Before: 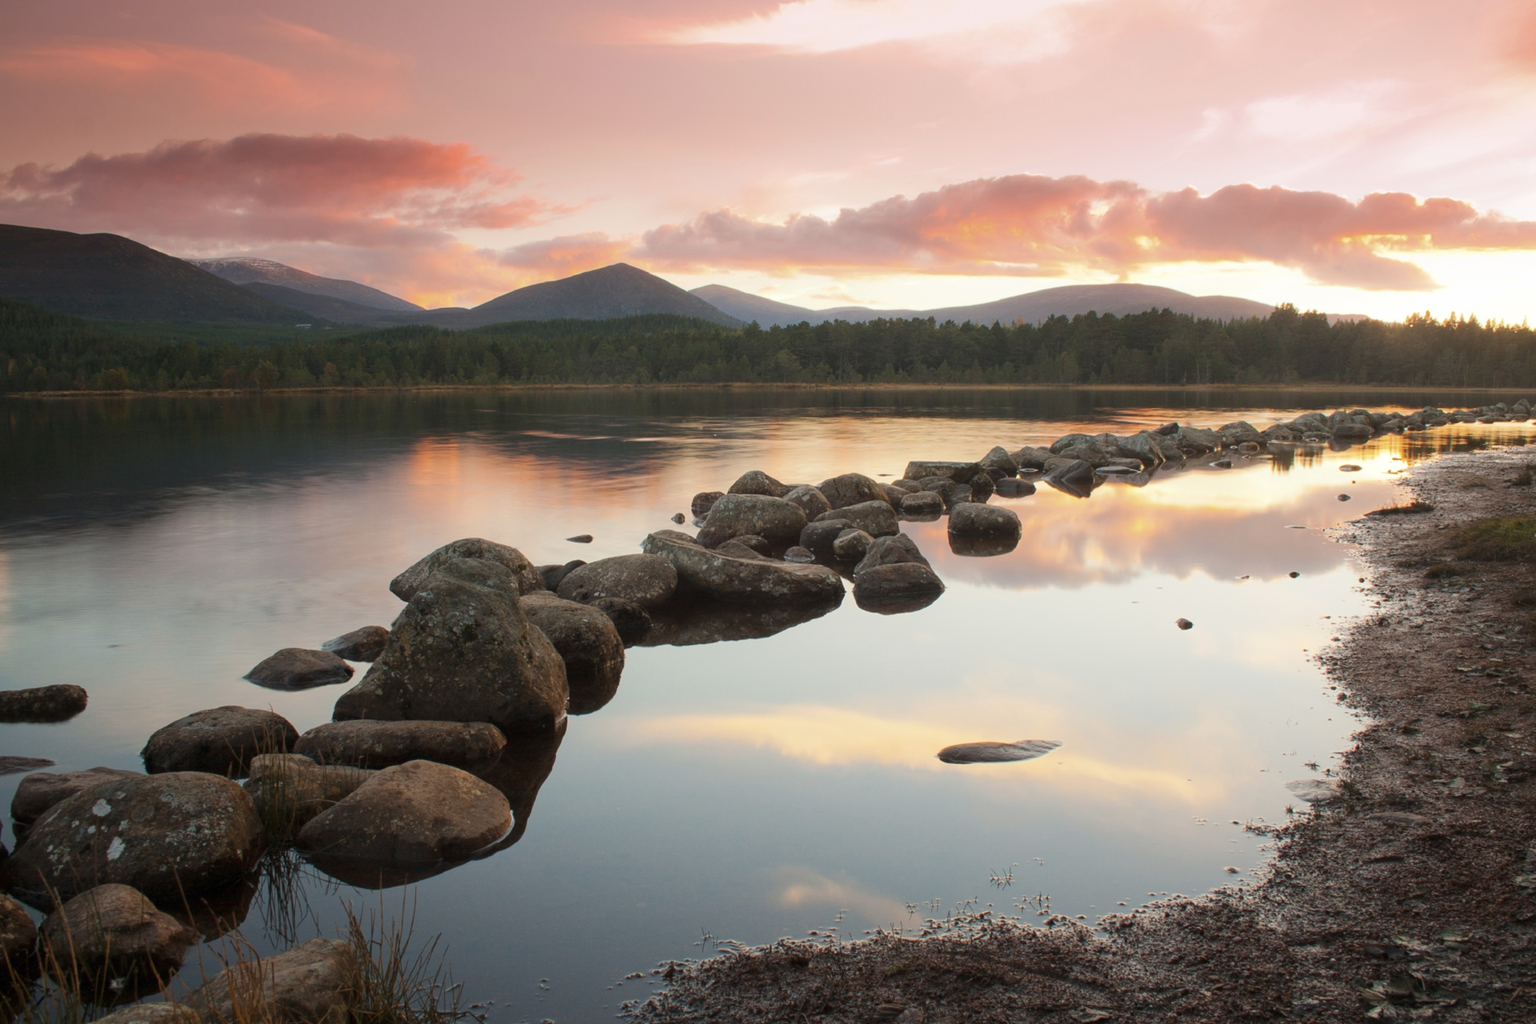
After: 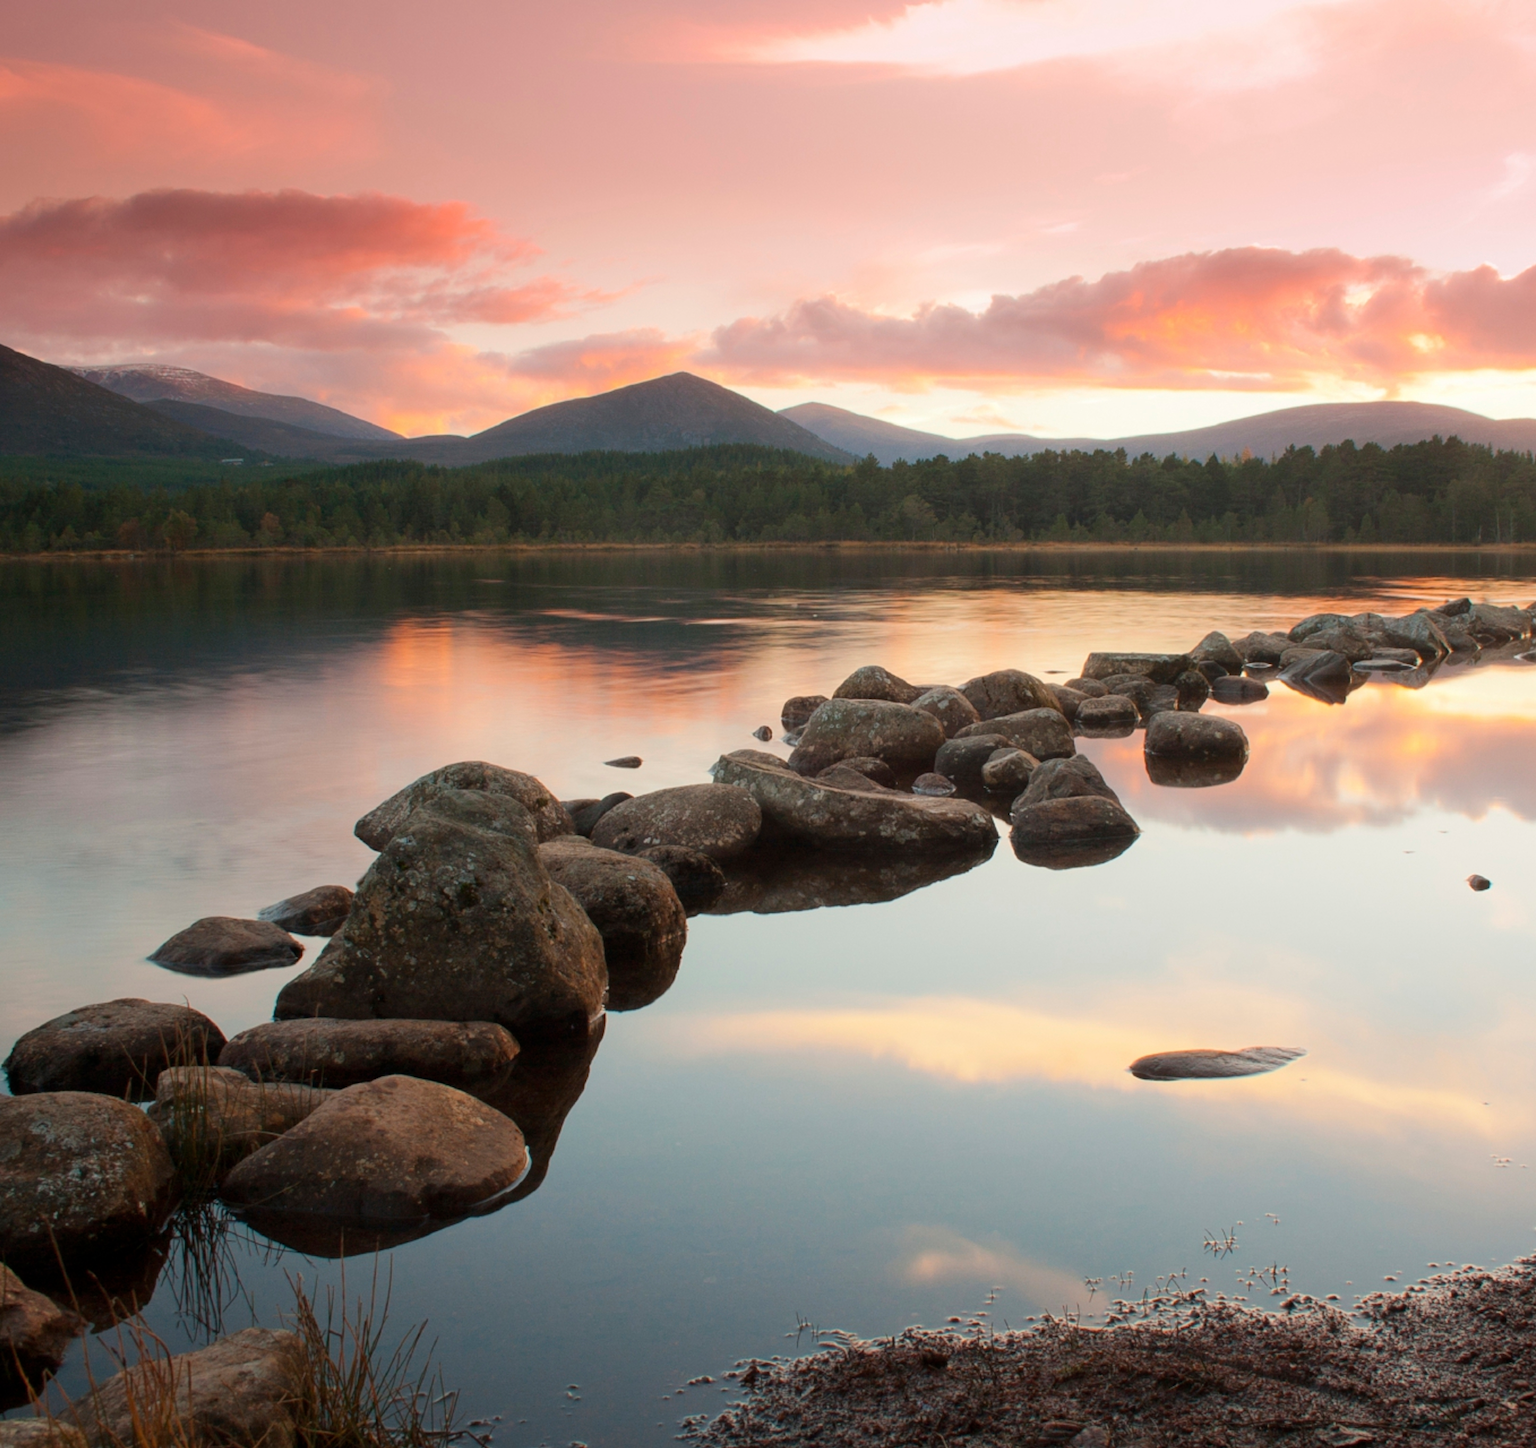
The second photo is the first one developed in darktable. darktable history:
crop and rotate: left 9.066%, right 20.22%
